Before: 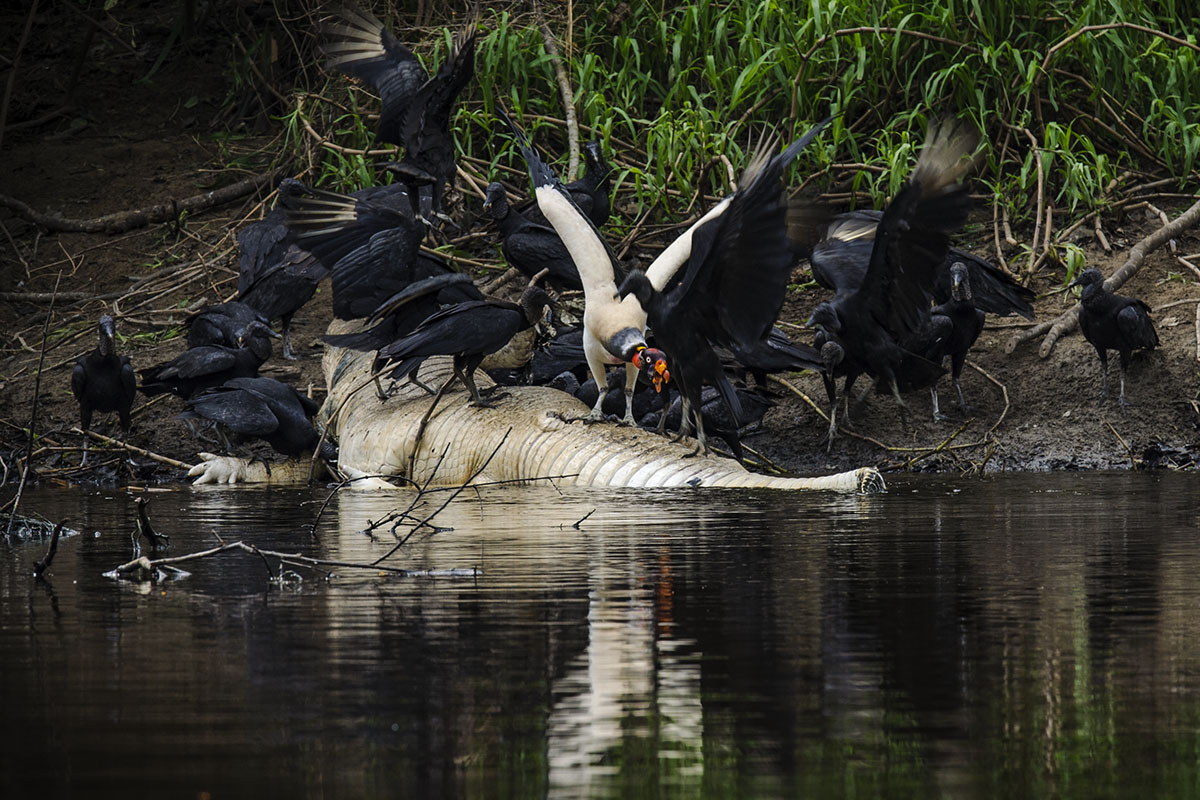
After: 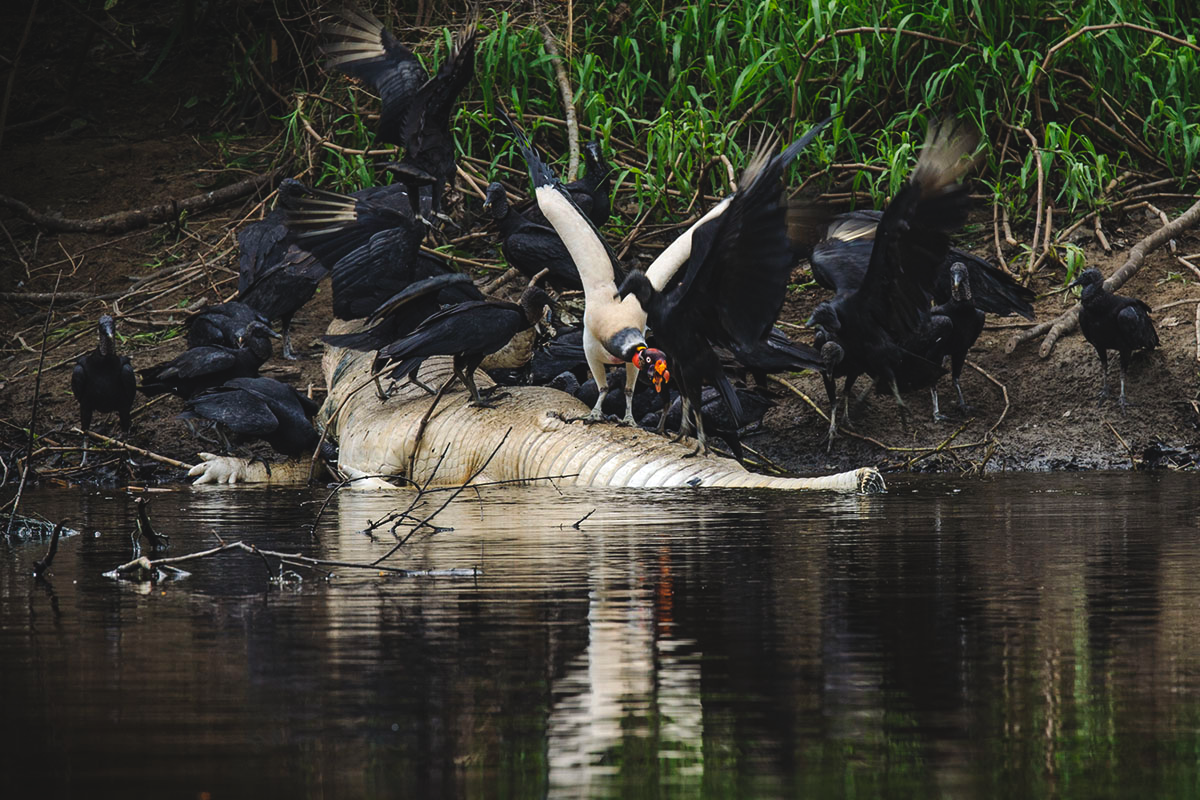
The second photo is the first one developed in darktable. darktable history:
exposure: black level correction -0.007, exposure 0.069 EV, compensate highlight preservation false
